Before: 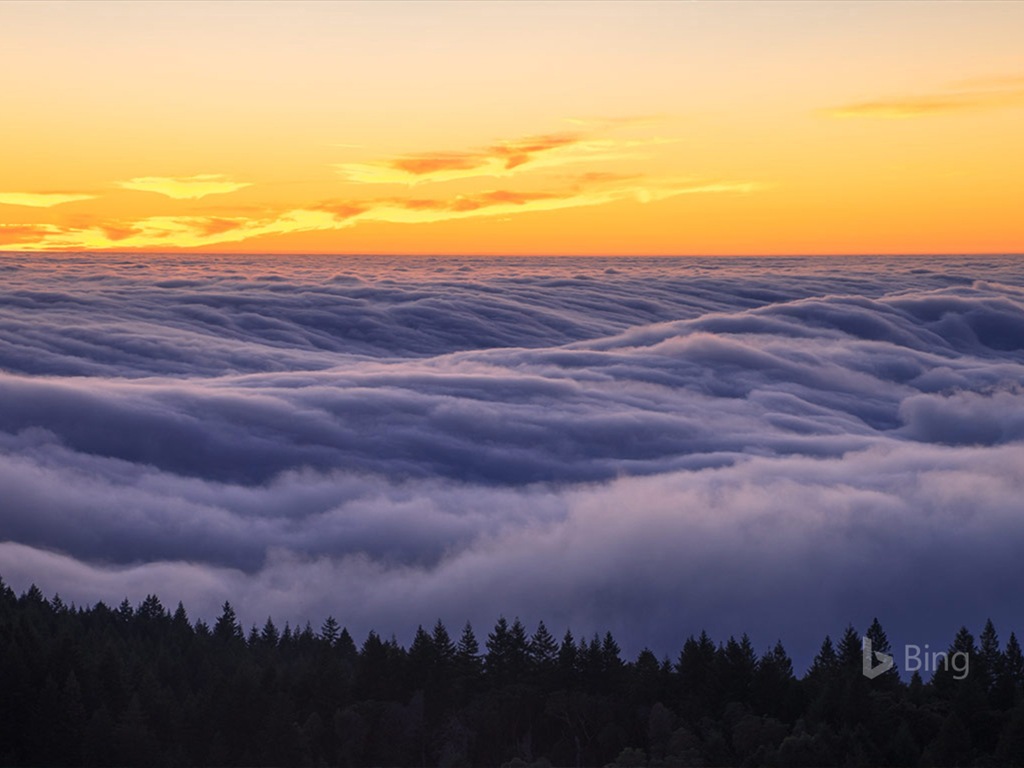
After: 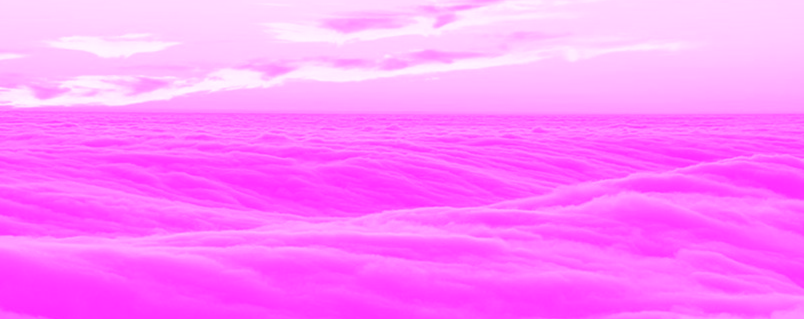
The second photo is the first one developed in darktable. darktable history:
white balance: red 8, blue 8
crop: left 7.036%, top 18.398%, right 14.379%, bottom 40.043%
